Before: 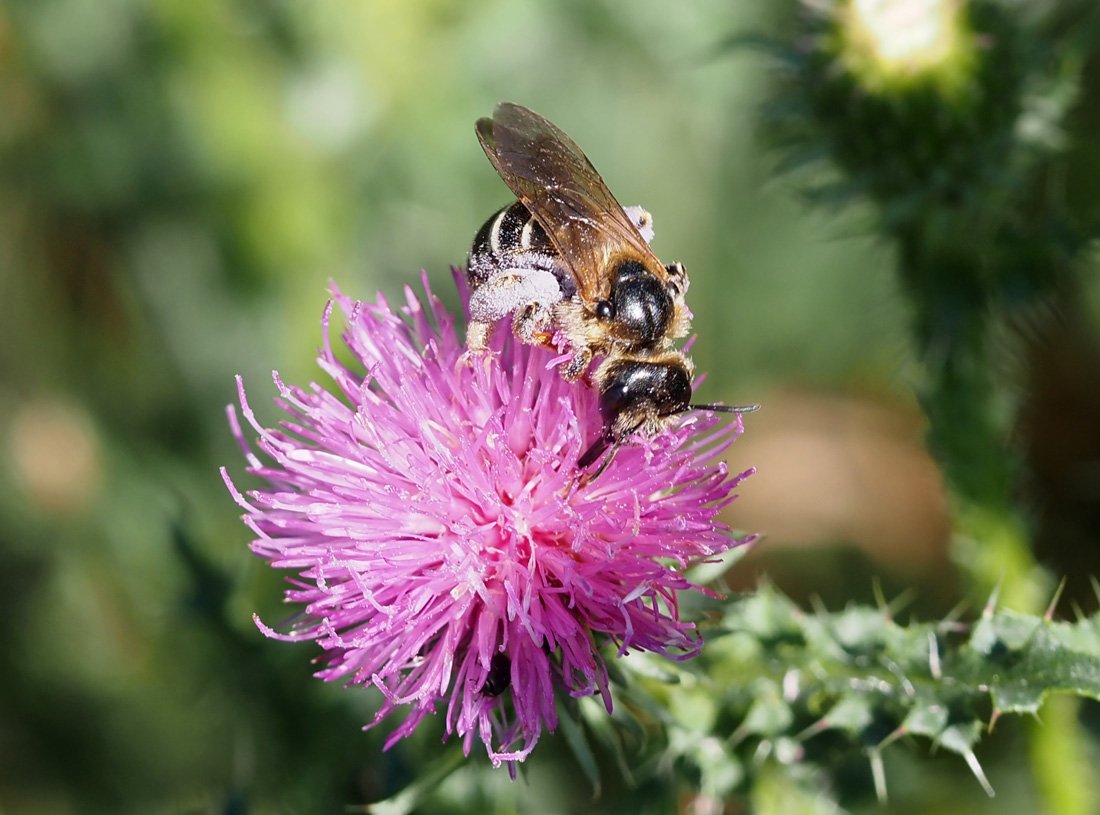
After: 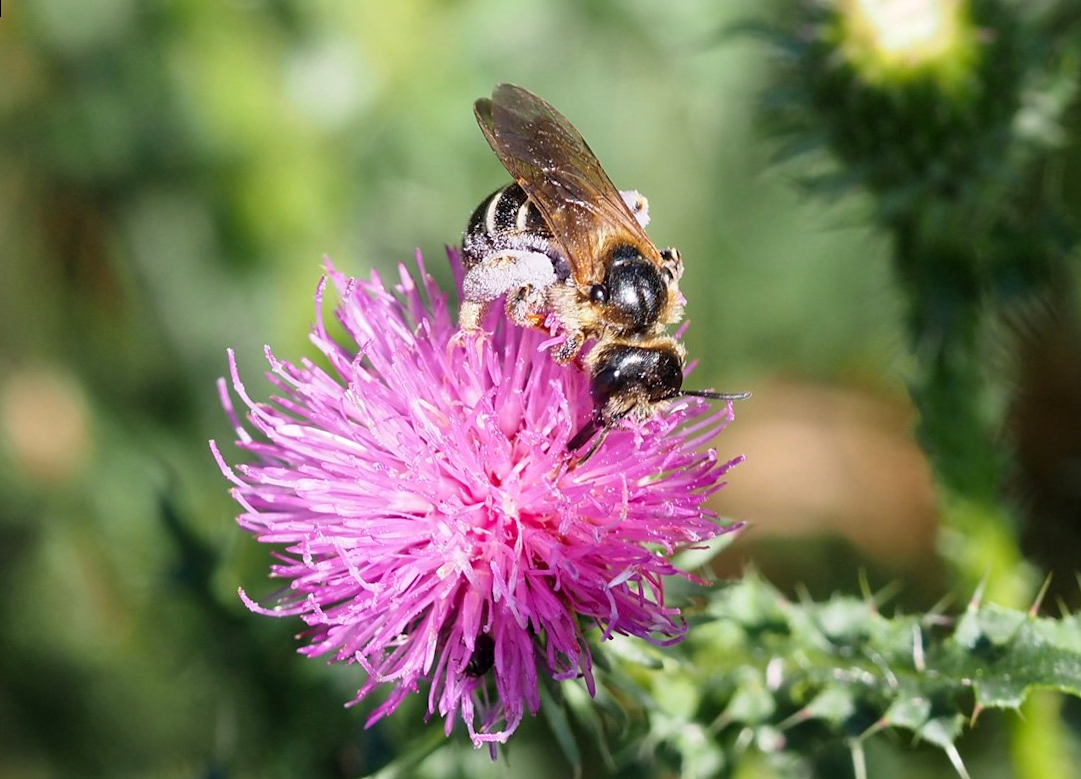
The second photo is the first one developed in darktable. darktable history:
local contrast: mode bilateral grid, contrast 20, coarseness 50, detail 120%, midtone range 0.2
rotate and perspective: rotation 1.57°, crop left 0.018, crop right 0.982, crop top 0.039, crop bottom 0.961
contrast brightness saturation: contrast 0.03, brightness 0.06, saturation 0.13
